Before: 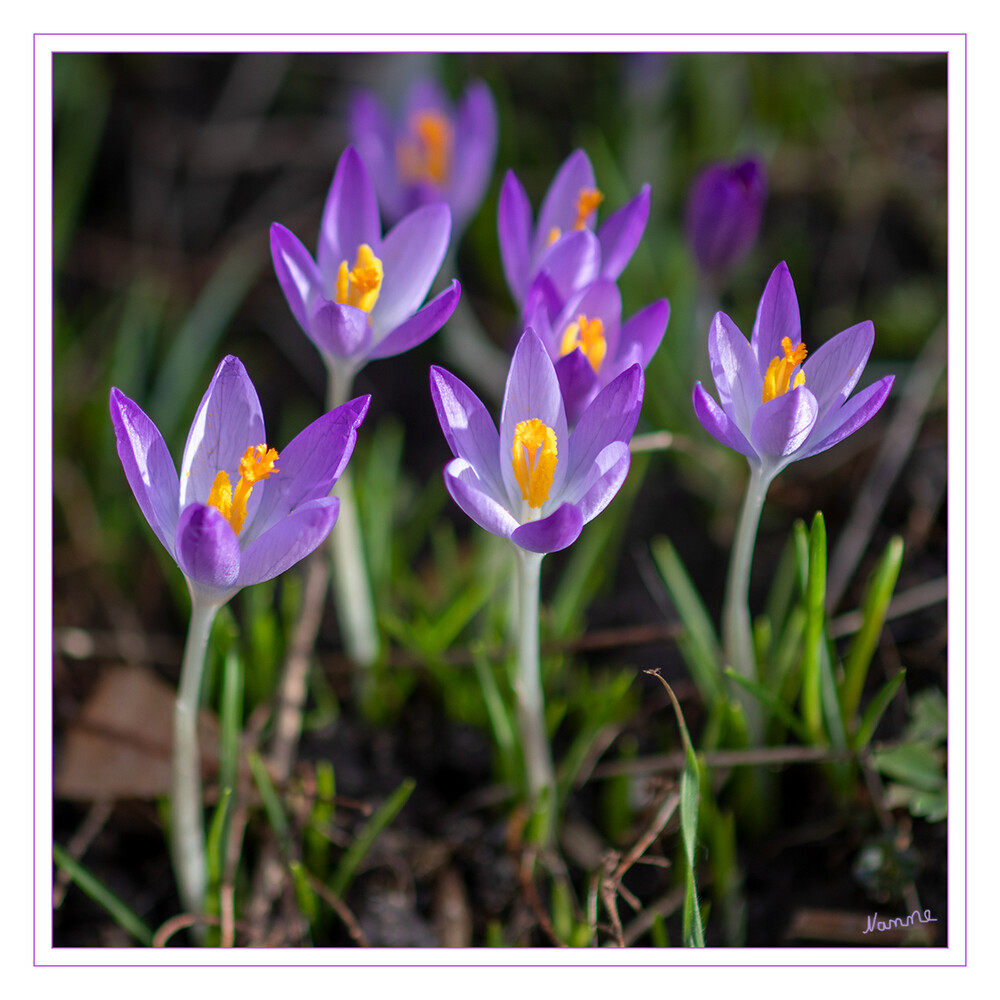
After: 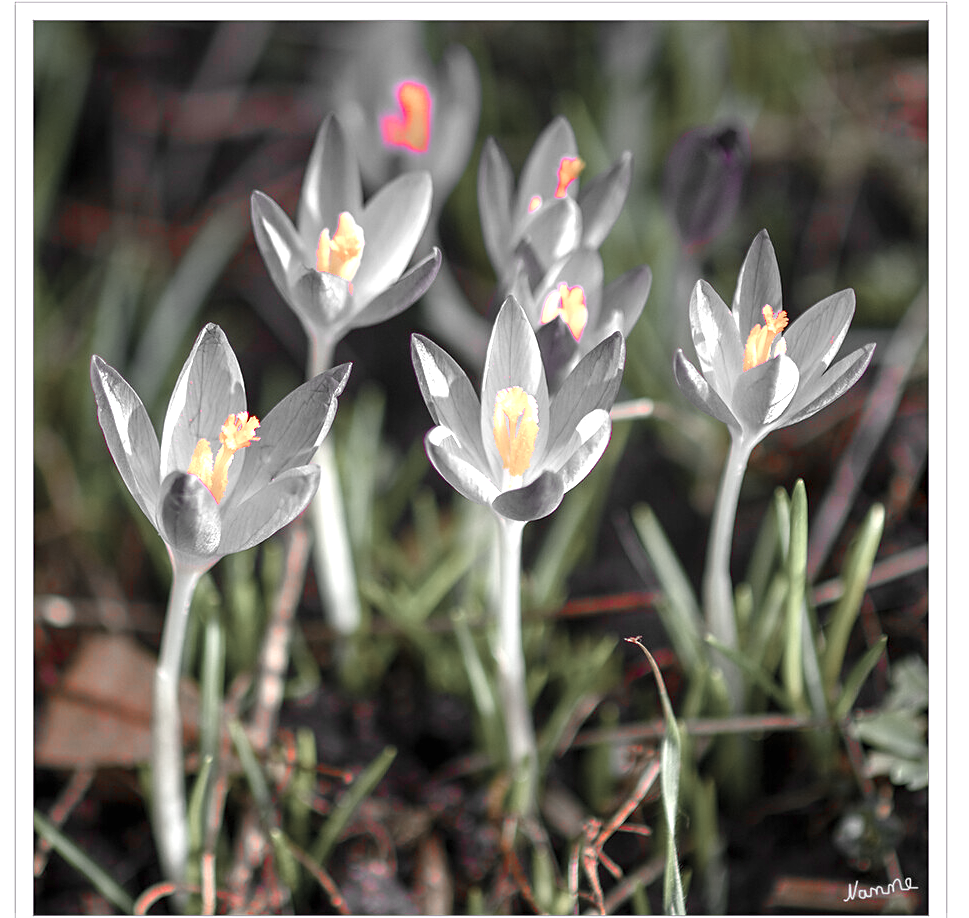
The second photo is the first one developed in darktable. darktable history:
color balance rgb: perceptual saturation grading › global saturation 20%, perceptual saturation grading › highlights -25%, perceptual saturation grading › shadows 50%
exposure: black level correction 0, exposure 1.1 EV, compensate exposure bias true, compensate highlight preservation false
crop: left 1.964%, top 3.251%, right 1.122%, bottom 4.933%
sharpen: amount 0.2
color zones: curves: ch1 [(0, 0.831) (0.08, 0.771) (0.157, 0.268) (0.241, 0.207) (0.562, -0.005) (0.714, -0.013) (0.876, 0.01) (1, 0.831)]
